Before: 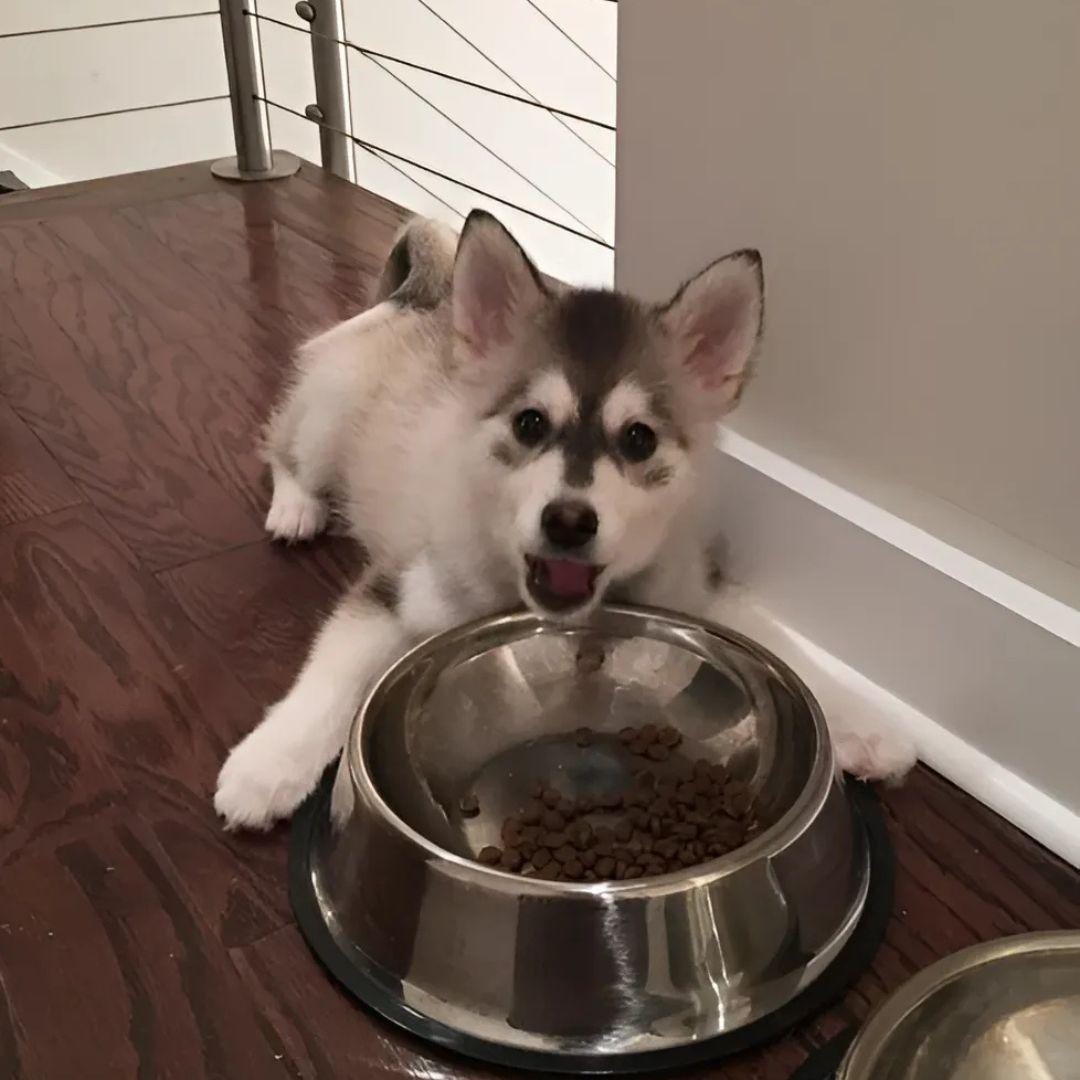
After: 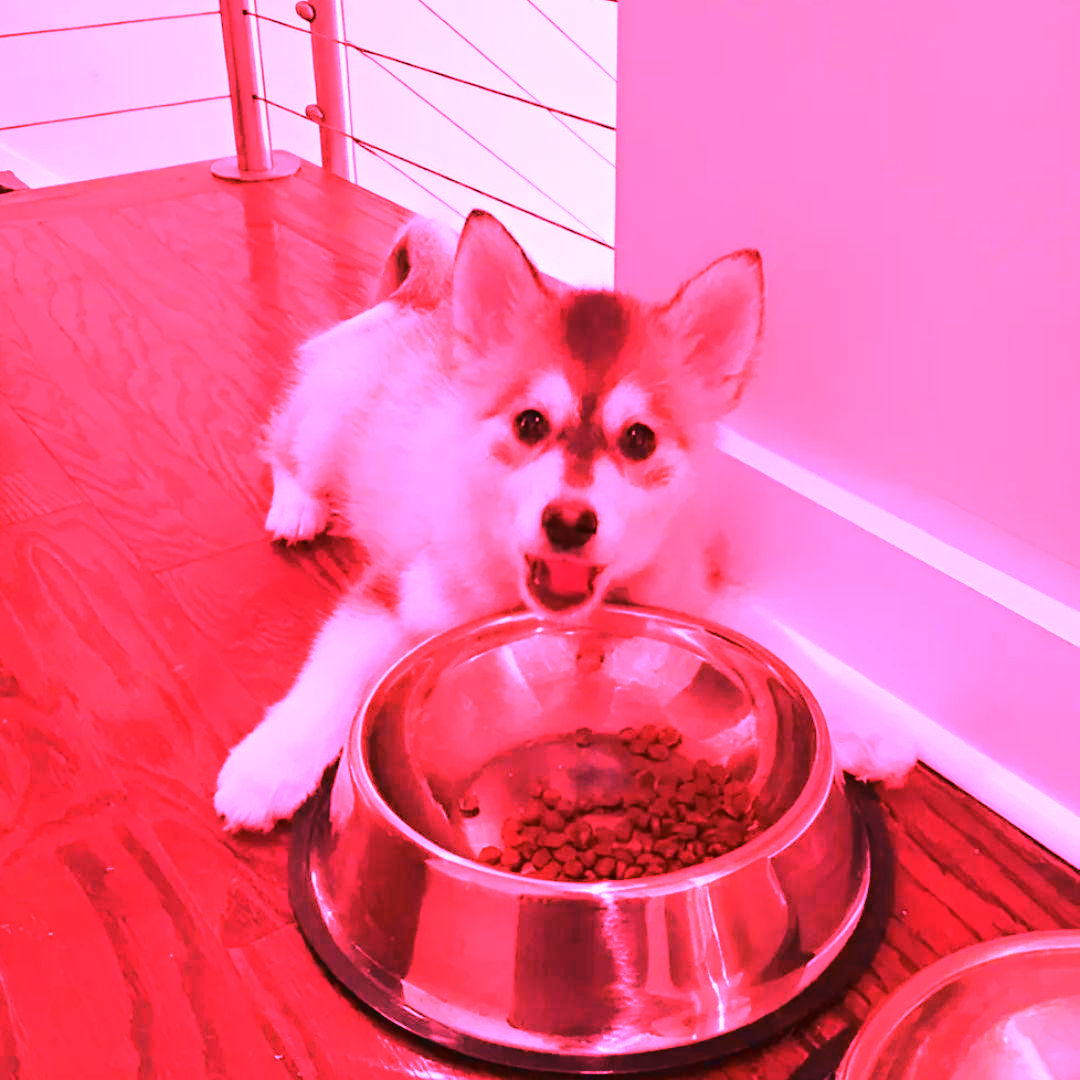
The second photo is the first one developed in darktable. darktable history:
tone curve: curves: ch0 [(0, 0.032) (0.181, 0.152) (0.751, 0.762) (1, 1)], color space Lab, linked channels, preserve colors none
white balance: red 4.26, blue 1.802
